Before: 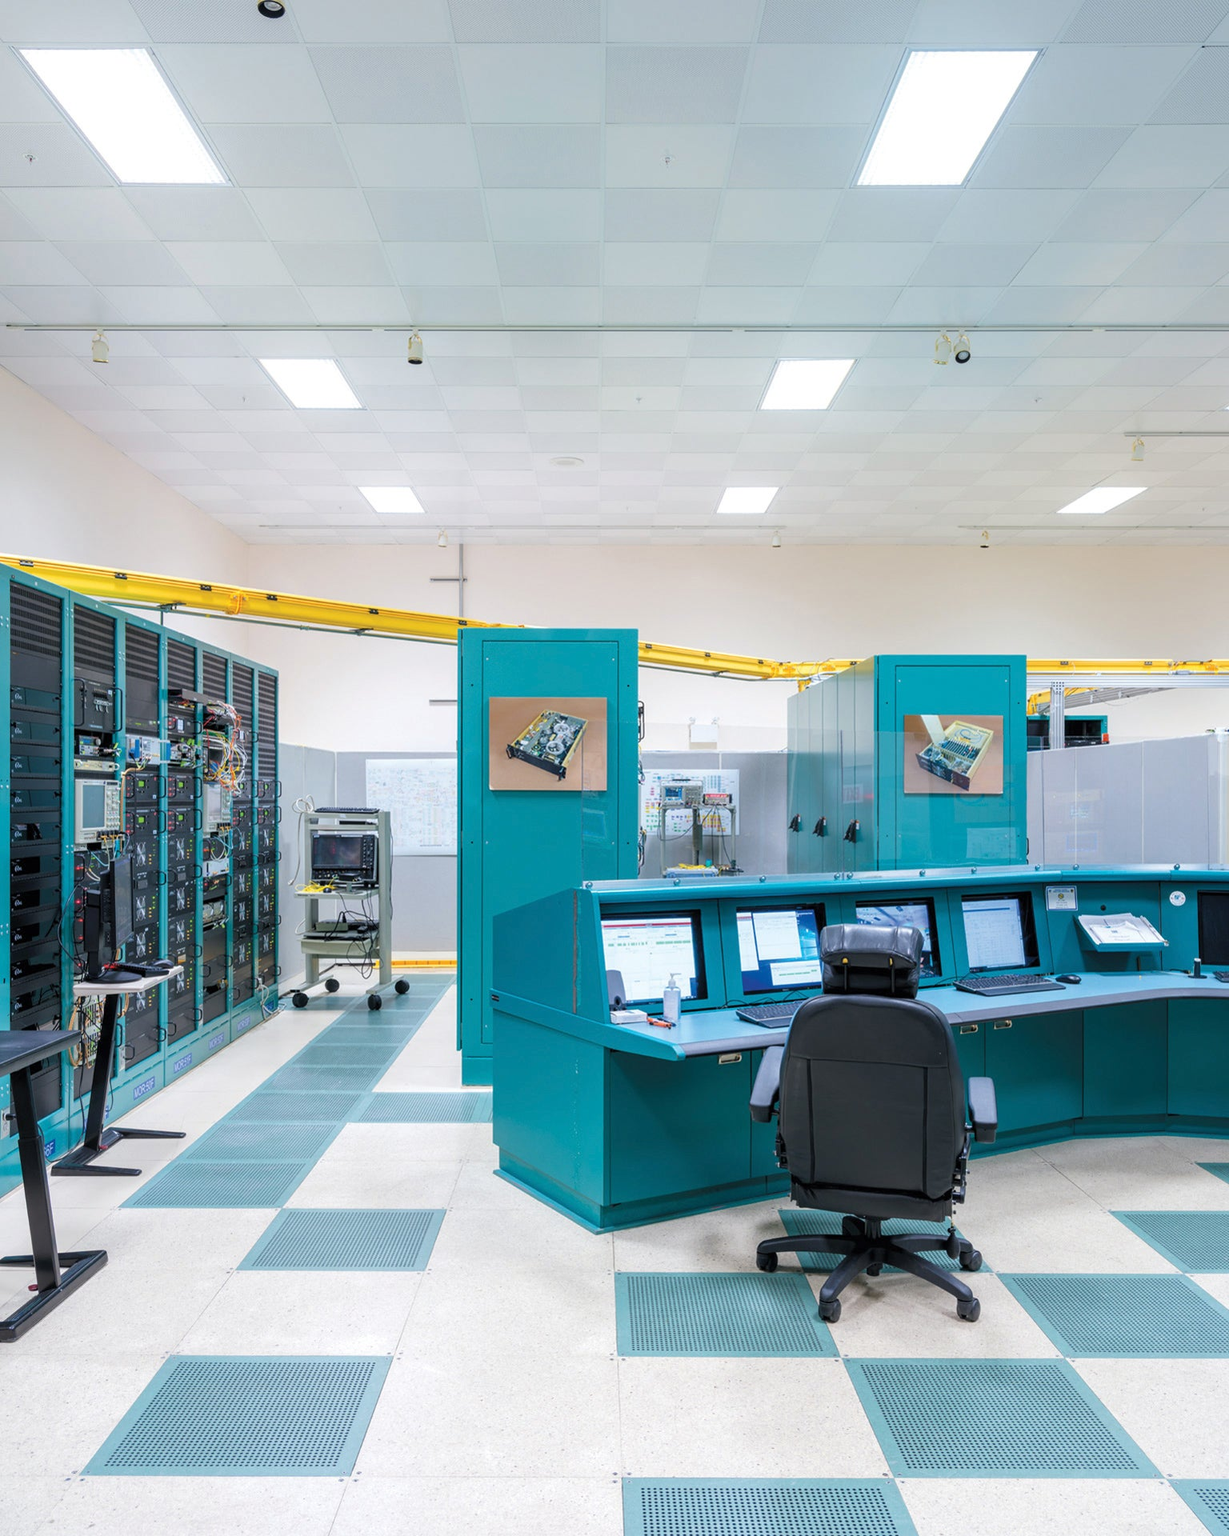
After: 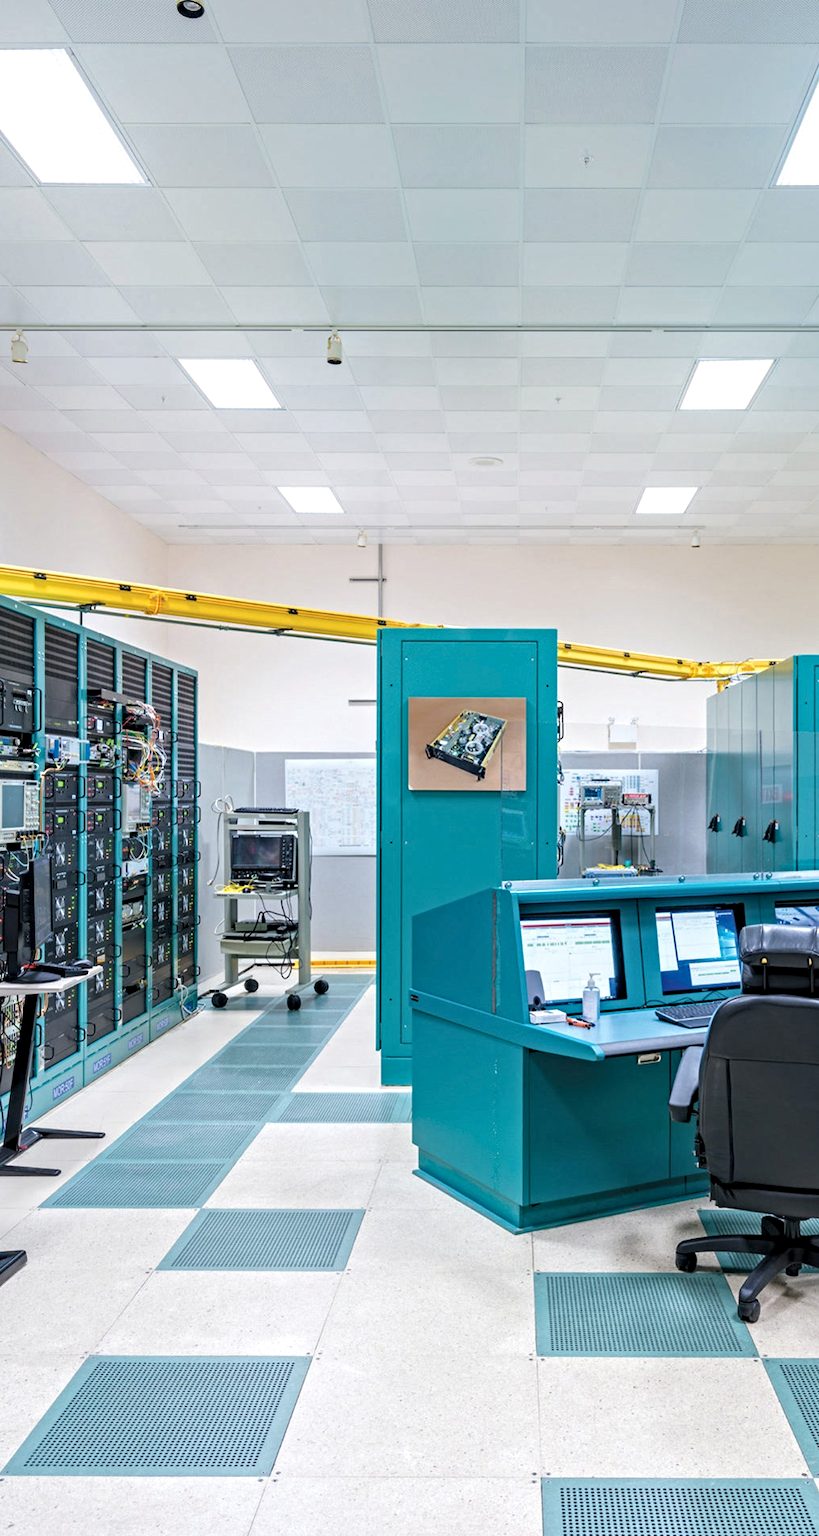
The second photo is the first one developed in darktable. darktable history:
contrast equalizer: y [[0.5, 0.501, 0.525, 0.597, 0.58, 0.514], [0.5 ×6], [0.5 ×6], [0 ×6], [0 ×6]]
crop and rotate: left 6.617%, right 26.717%
